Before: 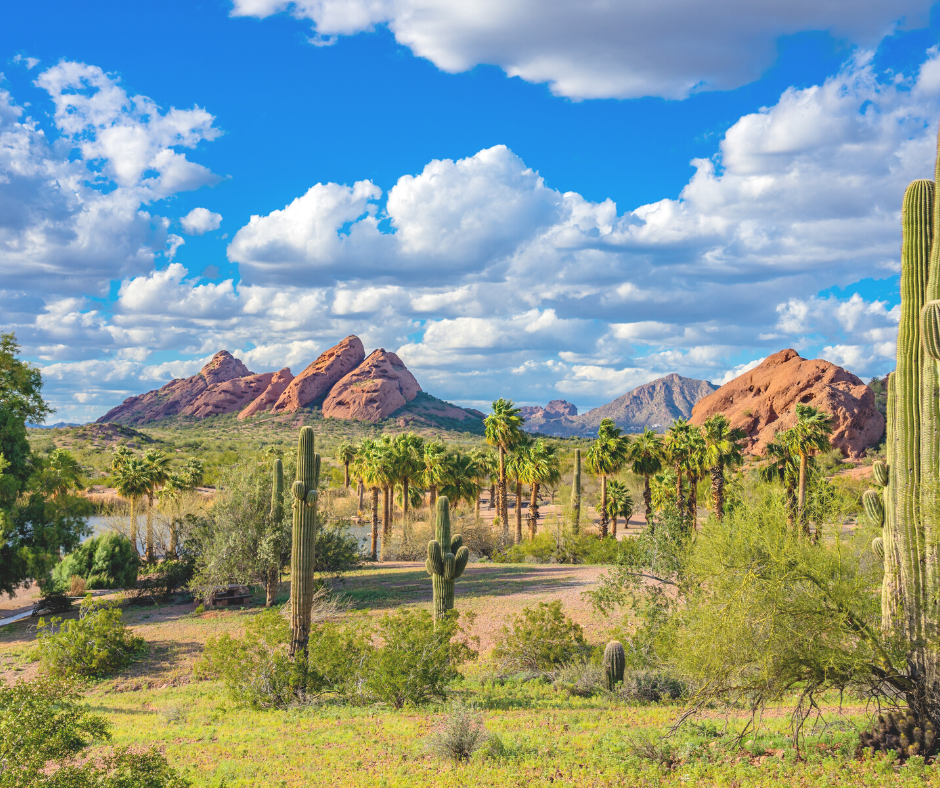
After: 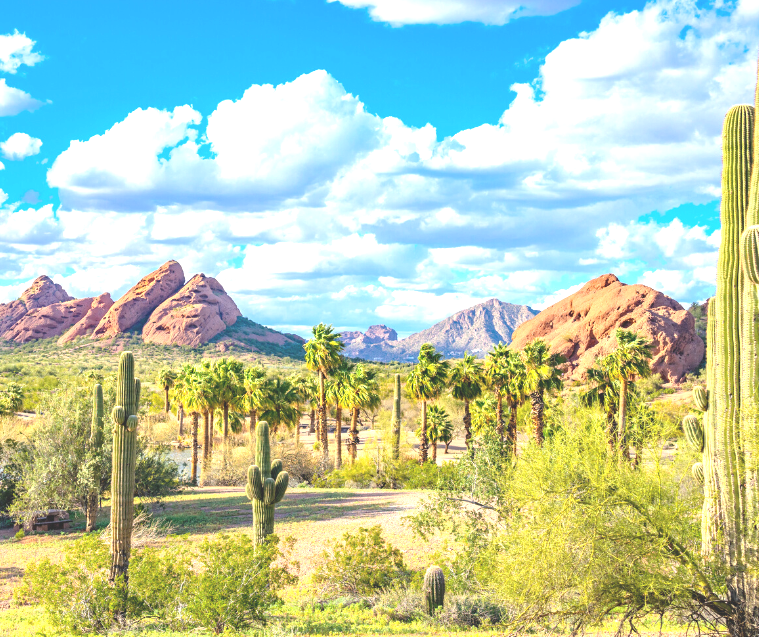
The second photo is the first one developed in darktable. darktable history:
exposure: black level correction 0, exposure 1 EV, compensate highlight preservation false
crop: left 19.159%, top 9.58%, bottom 9.58%
